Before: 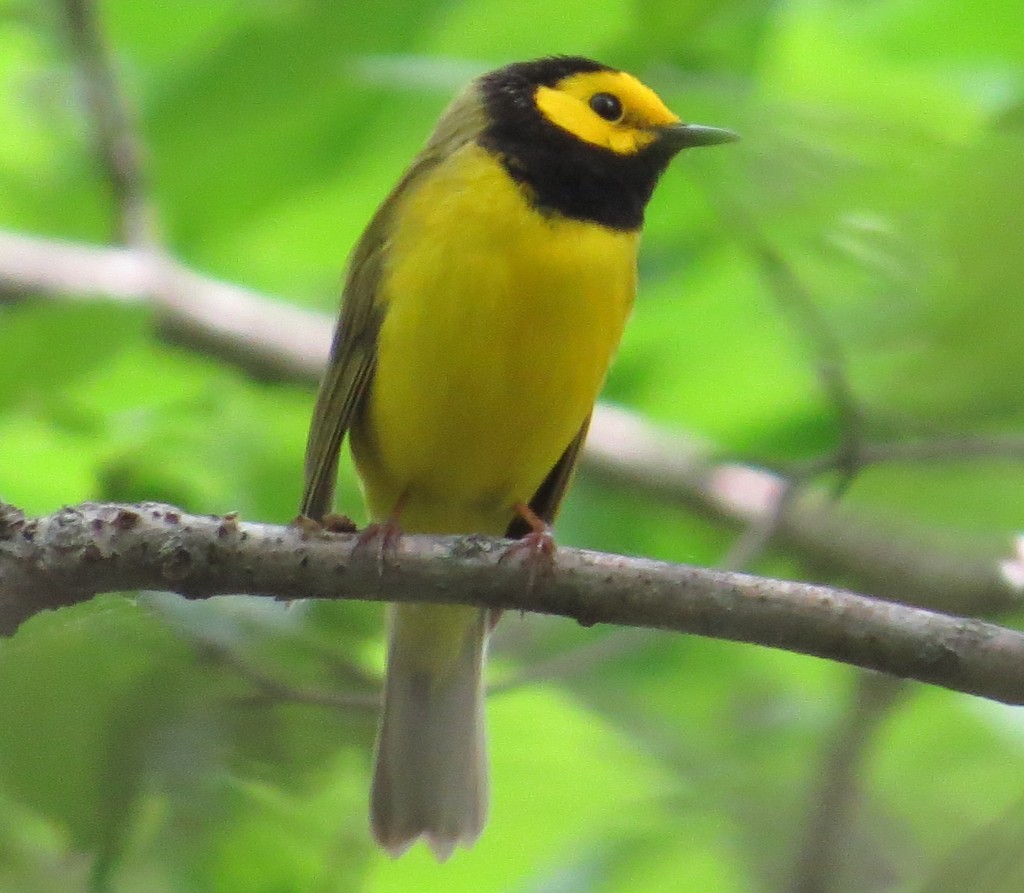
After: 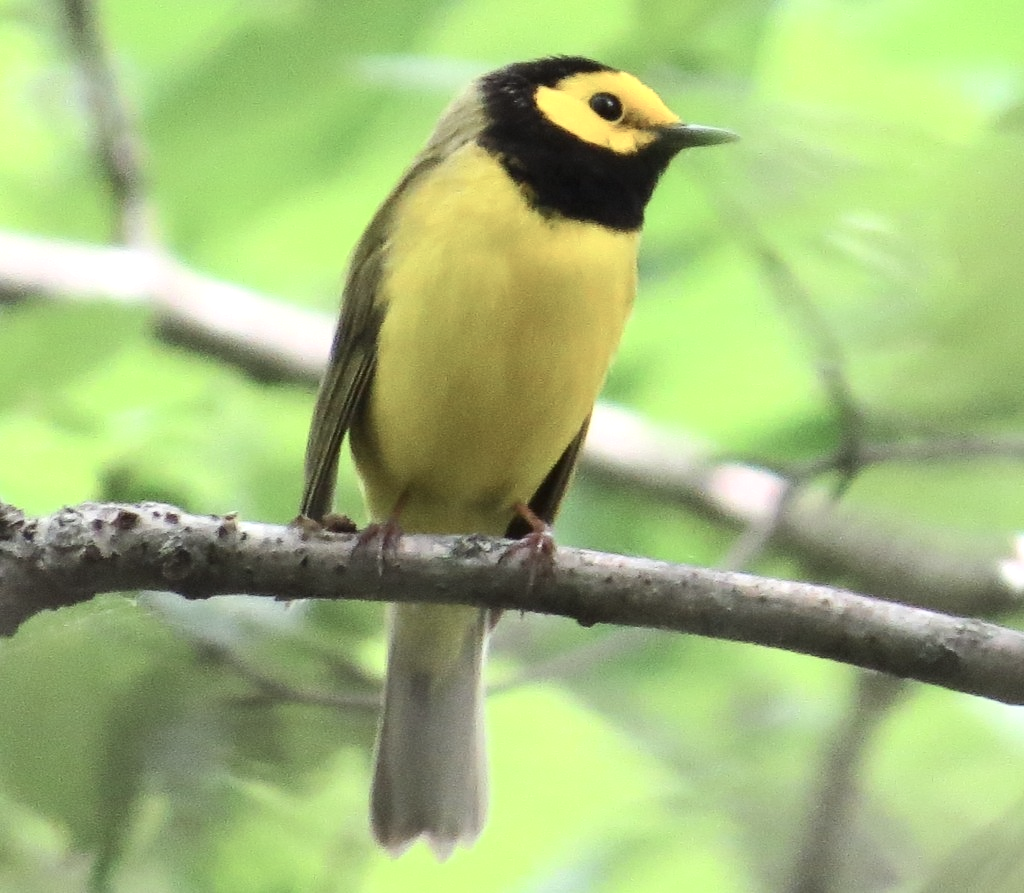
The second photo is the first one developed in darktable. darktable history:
exposure: black level correction 0.001, exposure 0.498 EV, compensate exposure bias true, compensate highlight preservation false
contrast brightness saturation: contrast 0.248, saturation -0.32
